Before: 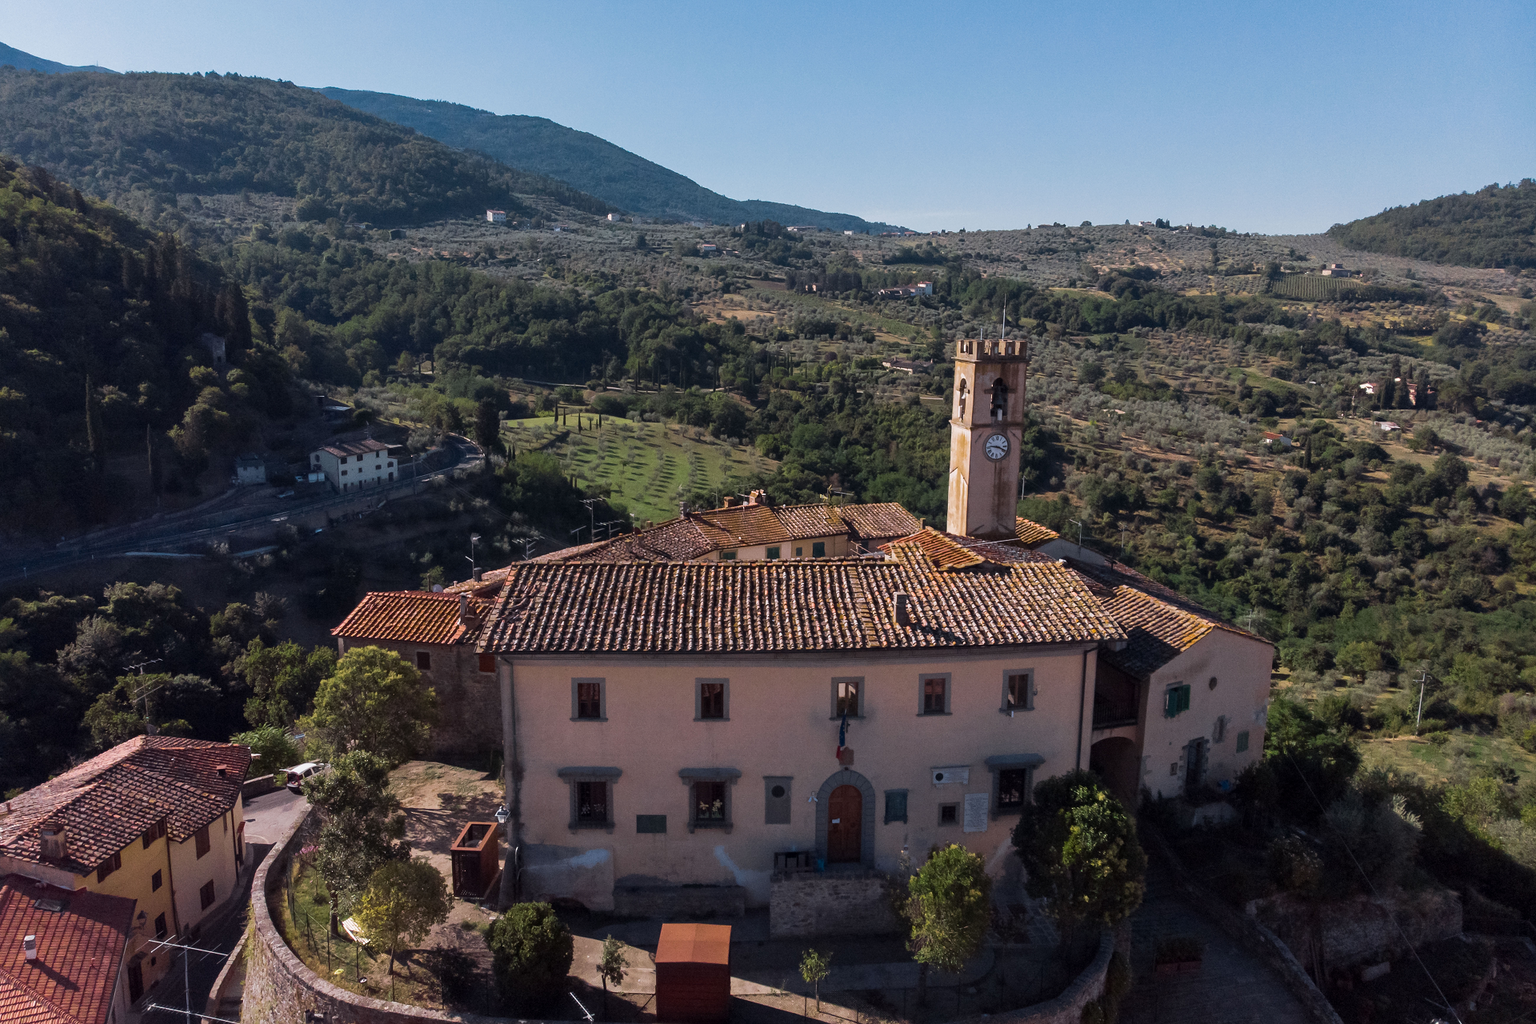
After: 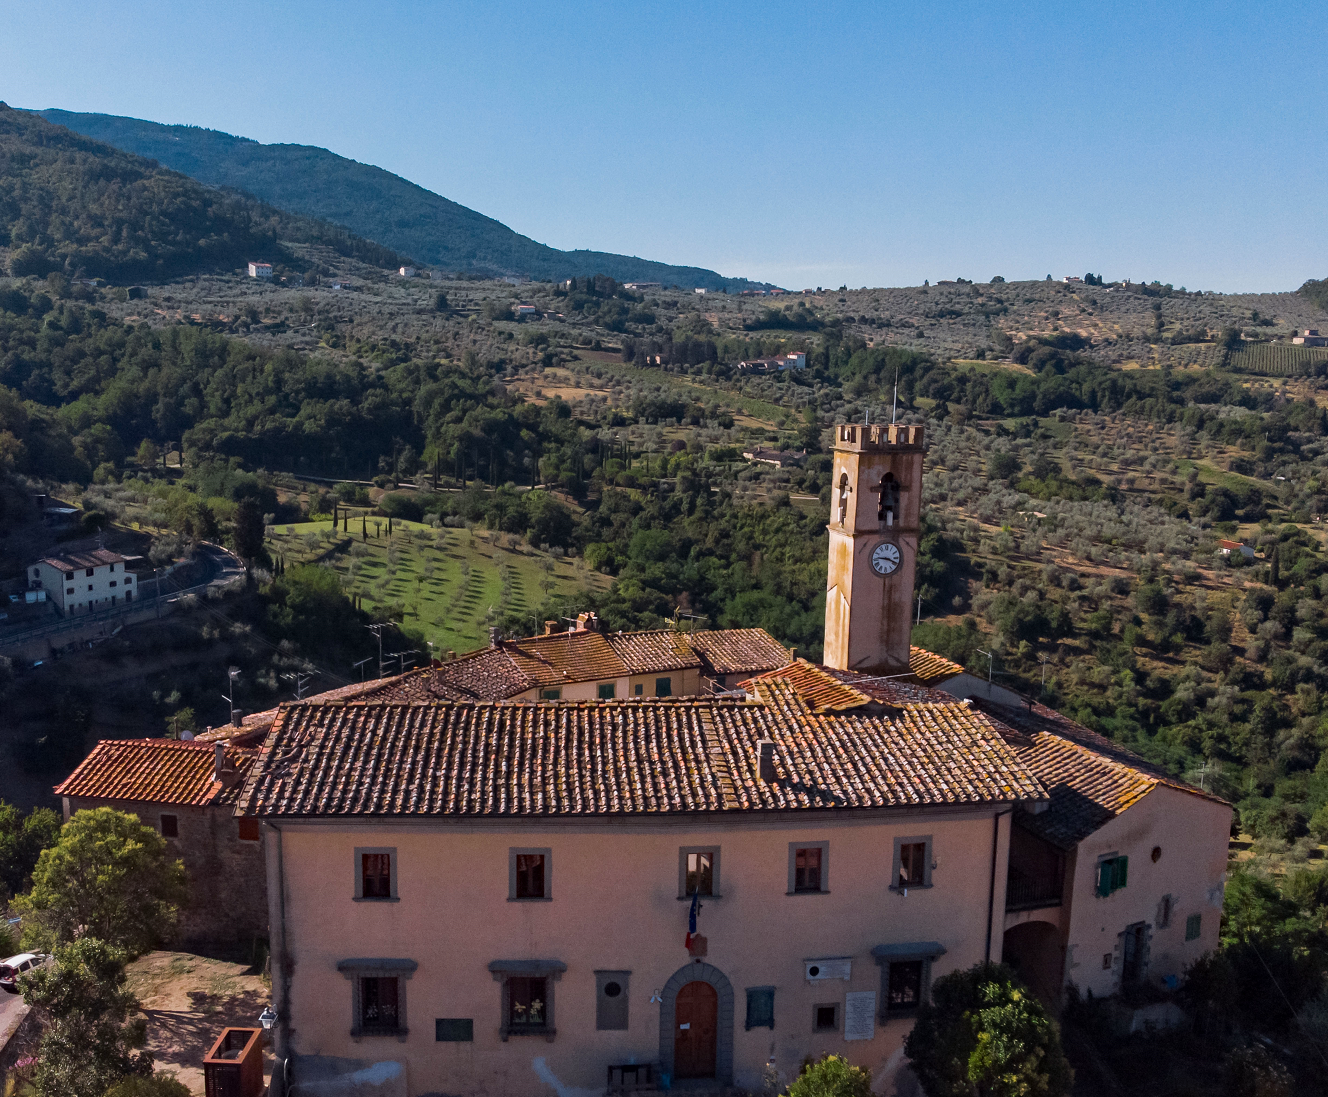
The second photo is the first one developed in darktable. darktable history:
haze removal: compatibility mode true, adaptive false
contrast brightness saturation: saturation 0.125
crop: left 18.771%, right 12.047%, bottom 14.274%
